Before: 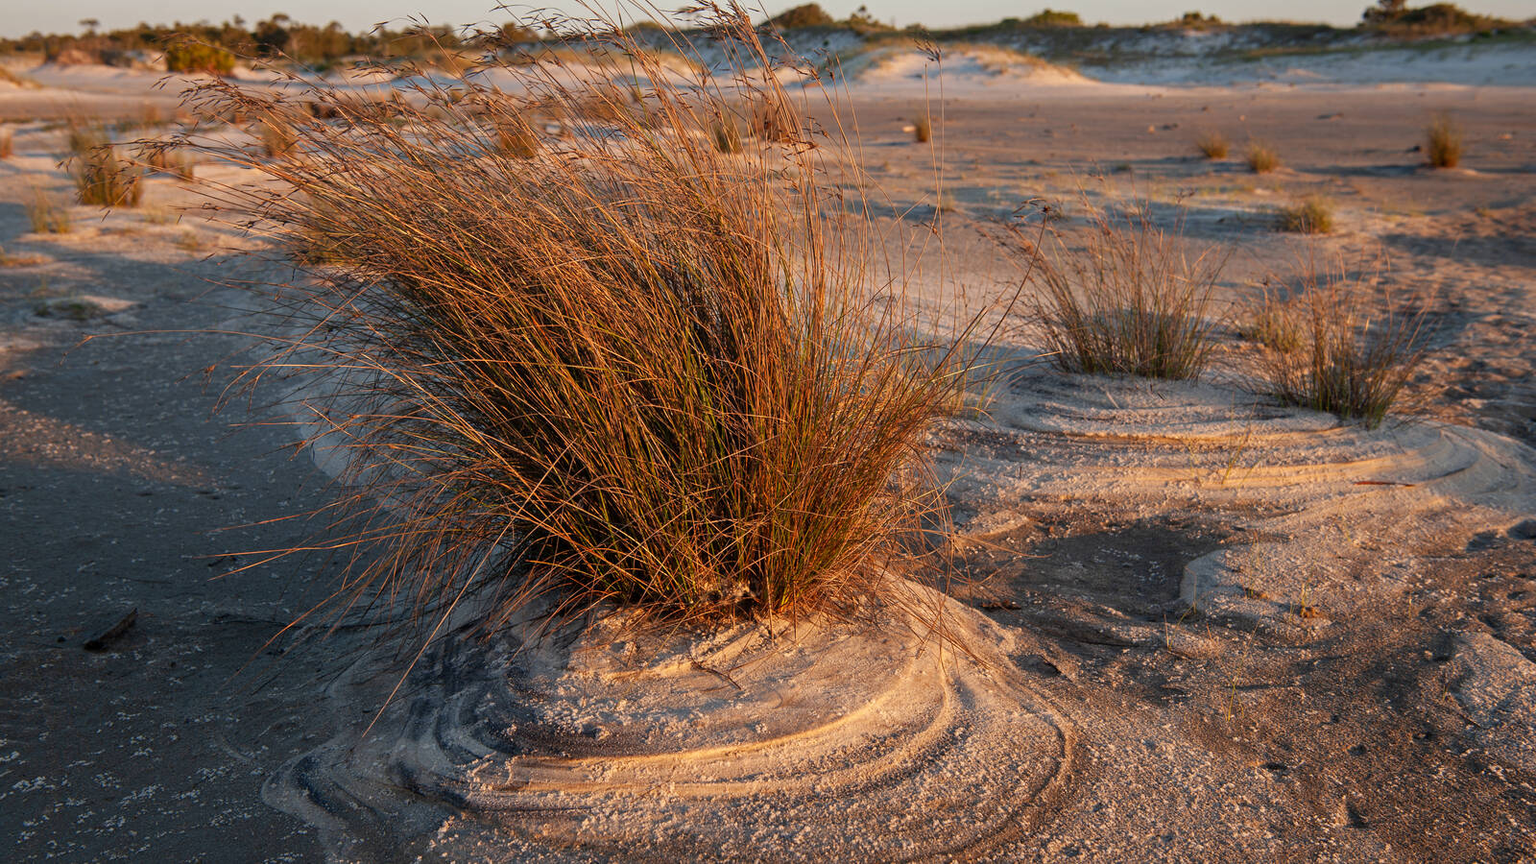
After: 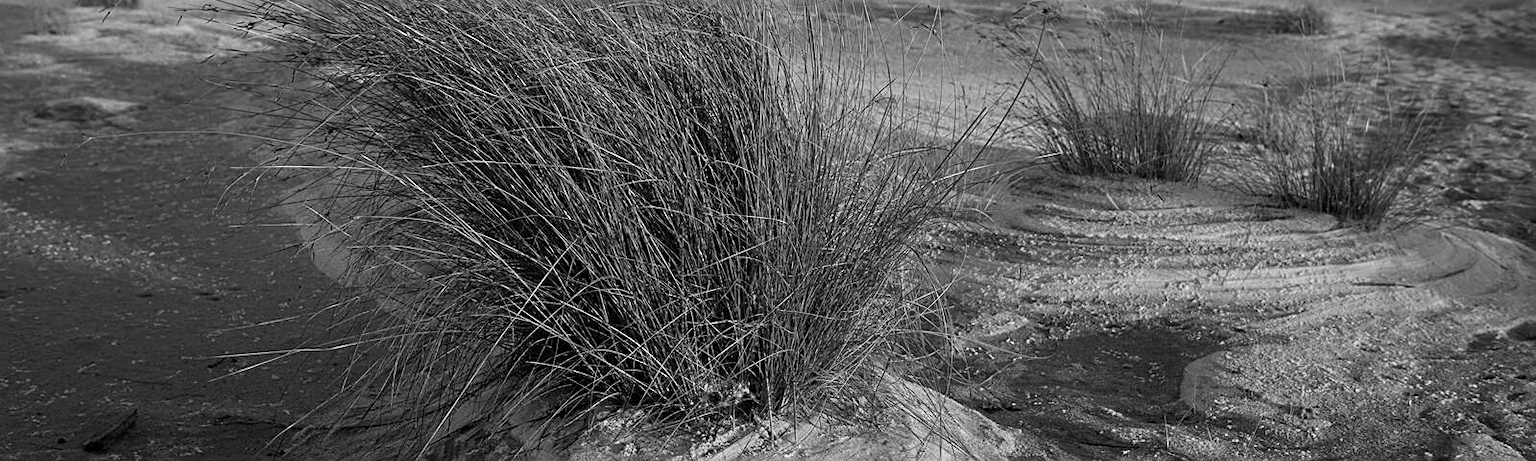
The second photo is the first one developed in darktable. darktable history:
crop and rotate: top 23.043%, bottom 23.437%
sharpen: on, module defaults
monochrome: on, module defaults
